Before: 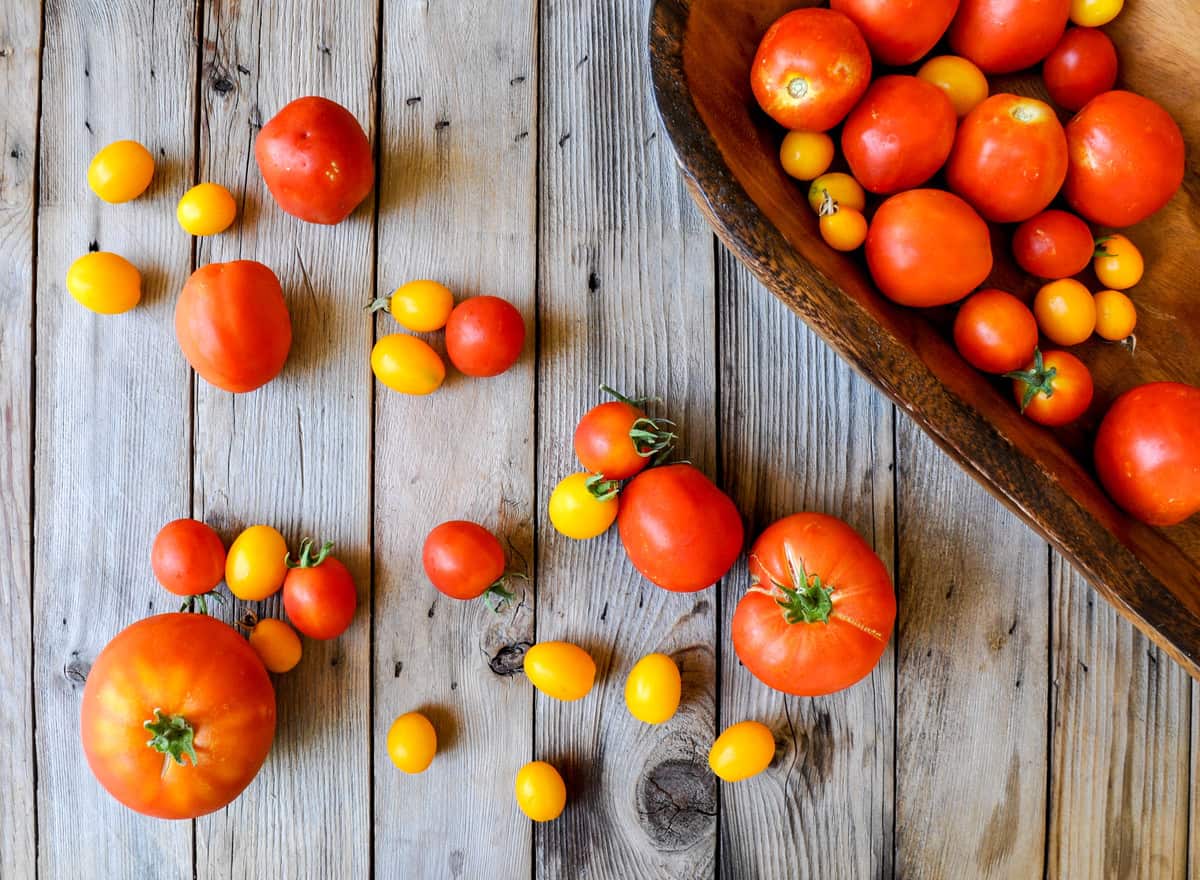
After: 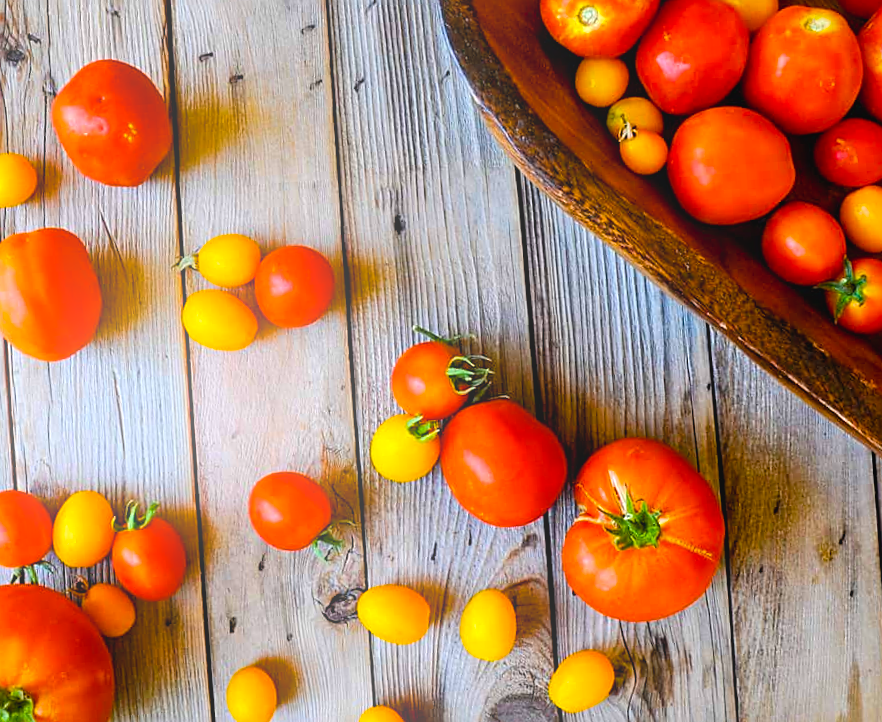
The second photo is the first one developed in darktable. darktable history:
color balance: output saturation 120%
bloom: on, module defaults
crop and rotate: left 17.046%, top 10.659%, right 12.989%, bottom 14.553%
rotate and perspective: rotation -4.25°, automatic cropping off
sharpen: on, module defaults
color balance rgb: perceptual saturation grading › global saturation 30%, global vibrance 20%
